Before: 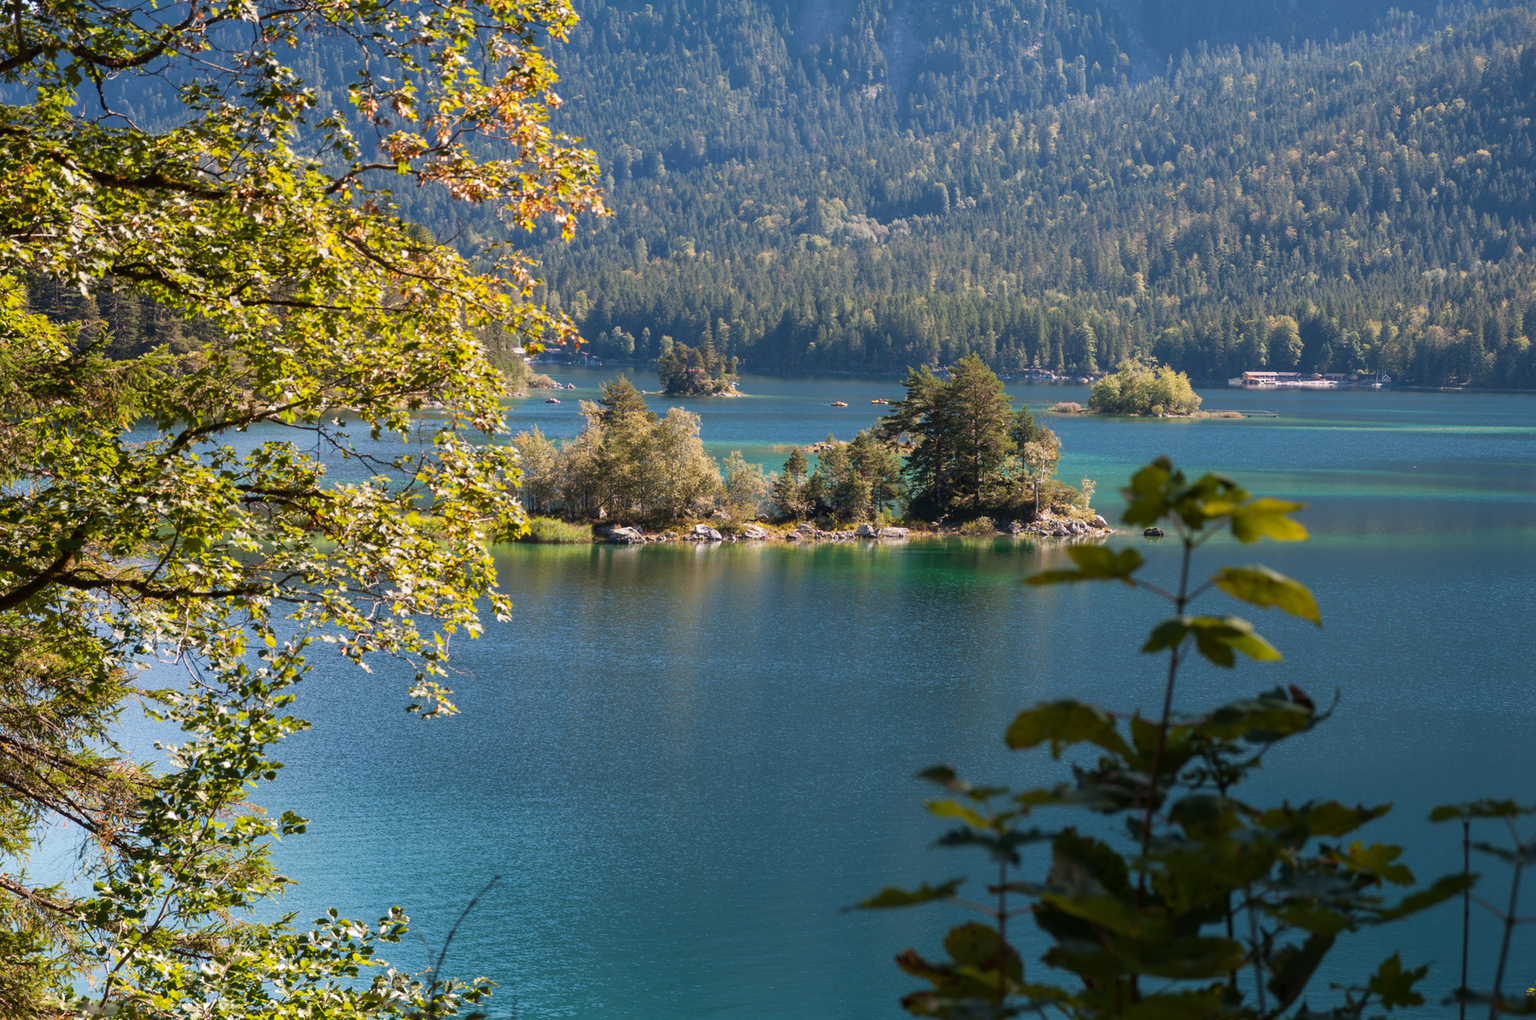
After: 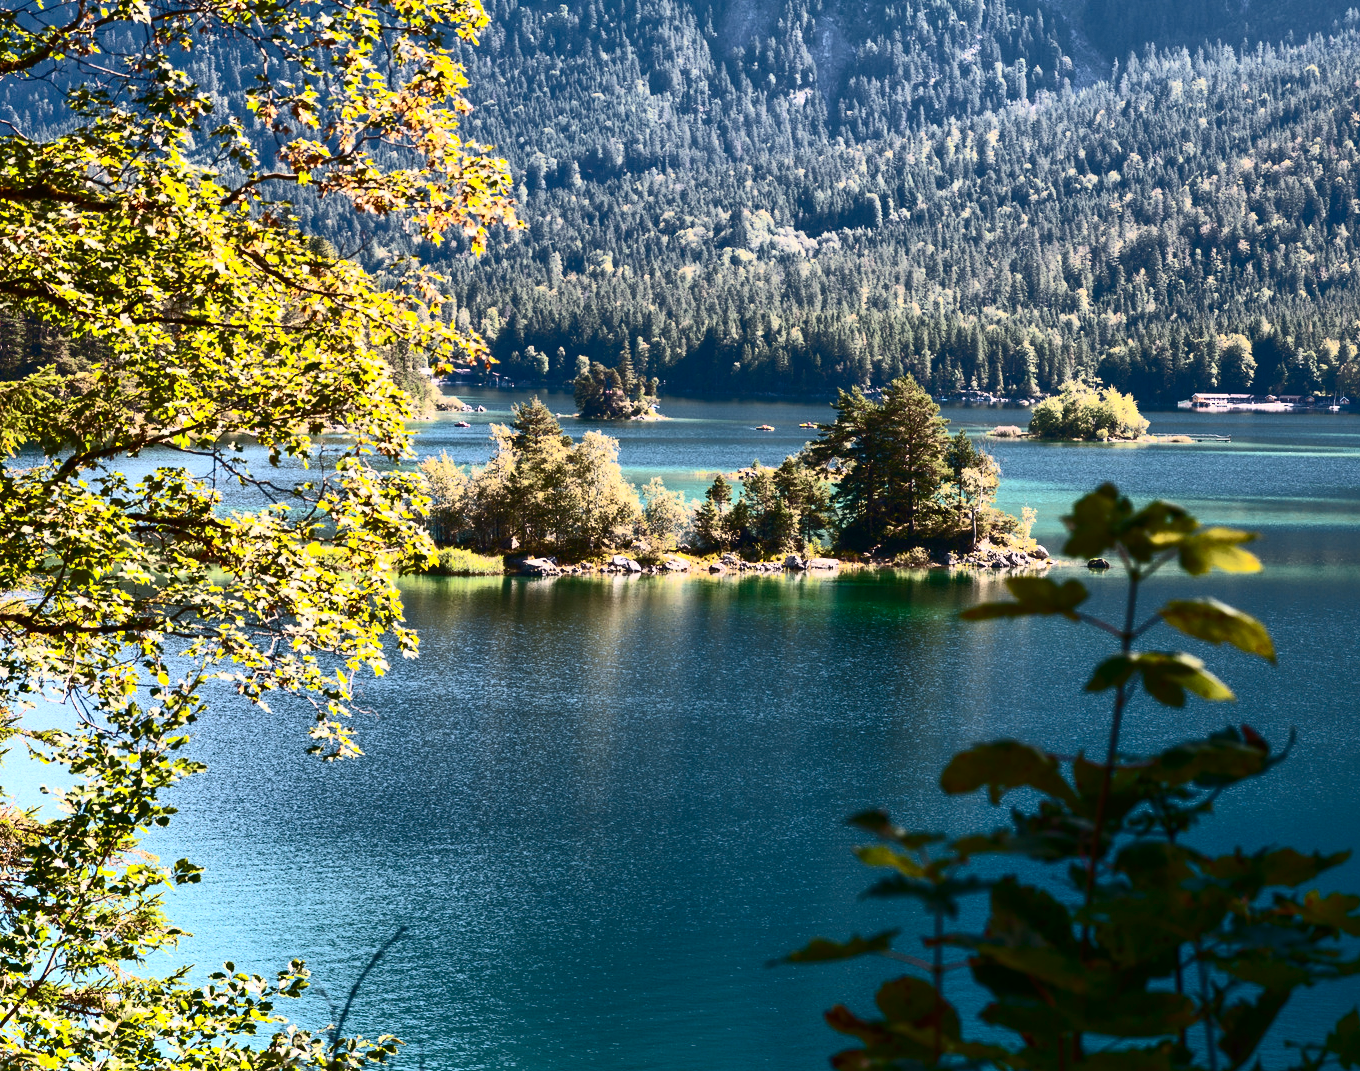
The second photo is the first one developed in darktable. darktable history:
crop: left 7.598%, right 7.873%
shadows and highlights: on, module defaults
exposure: compensate highlight preservation false
contrast brightness saturation: contrast 0.93, brightness 0.2
